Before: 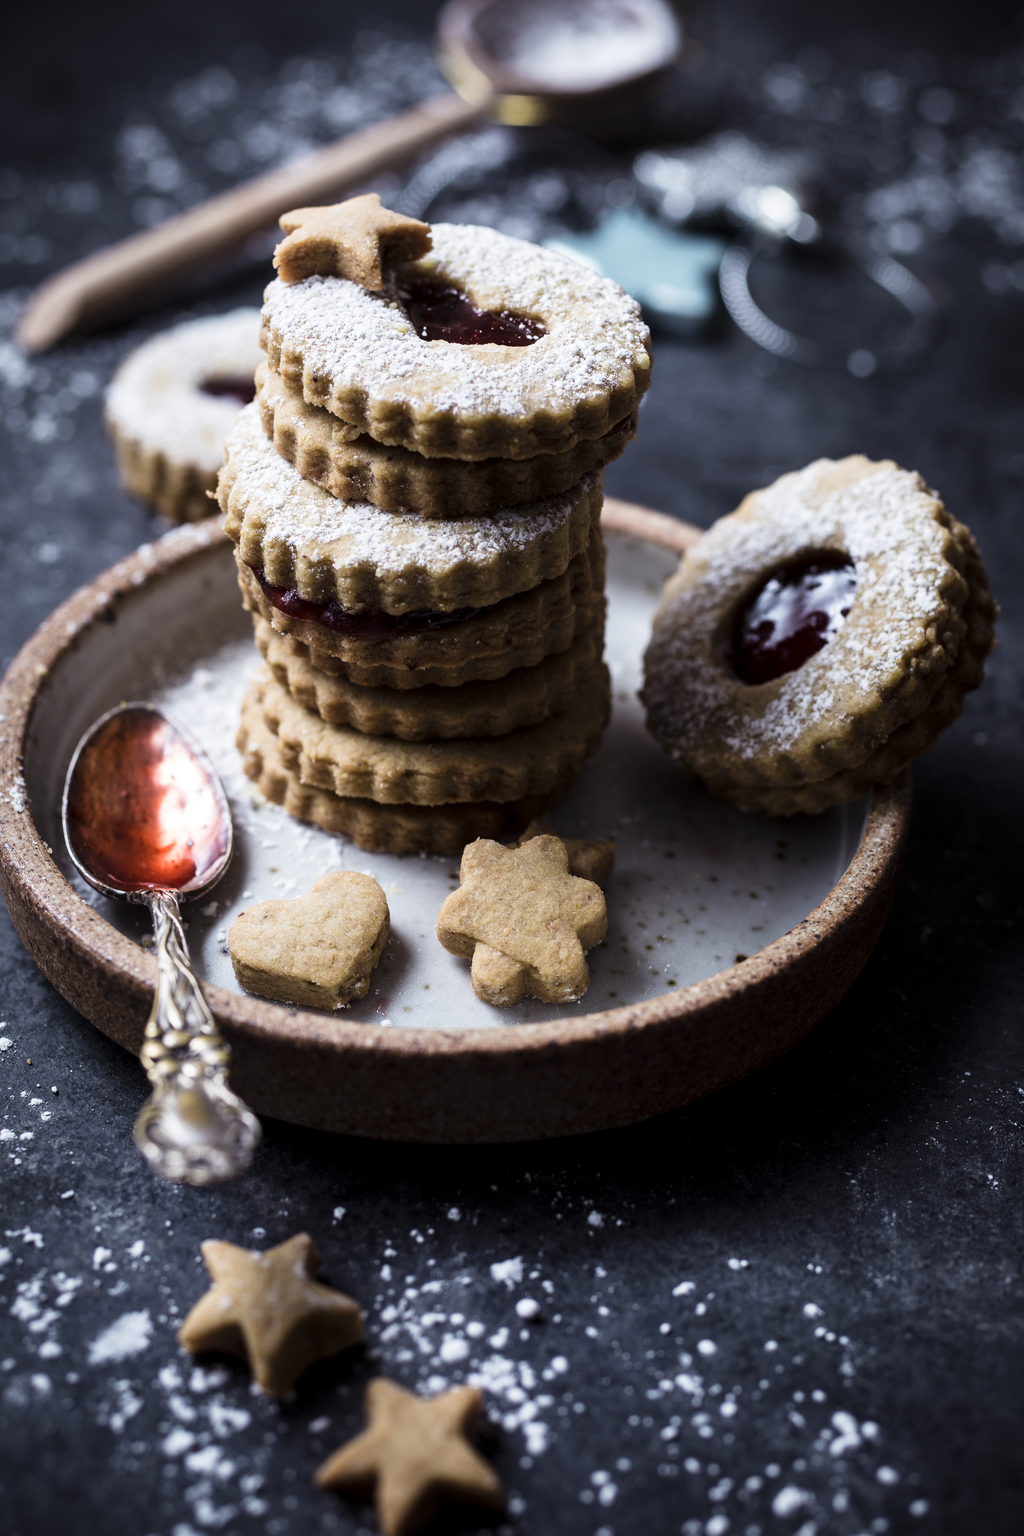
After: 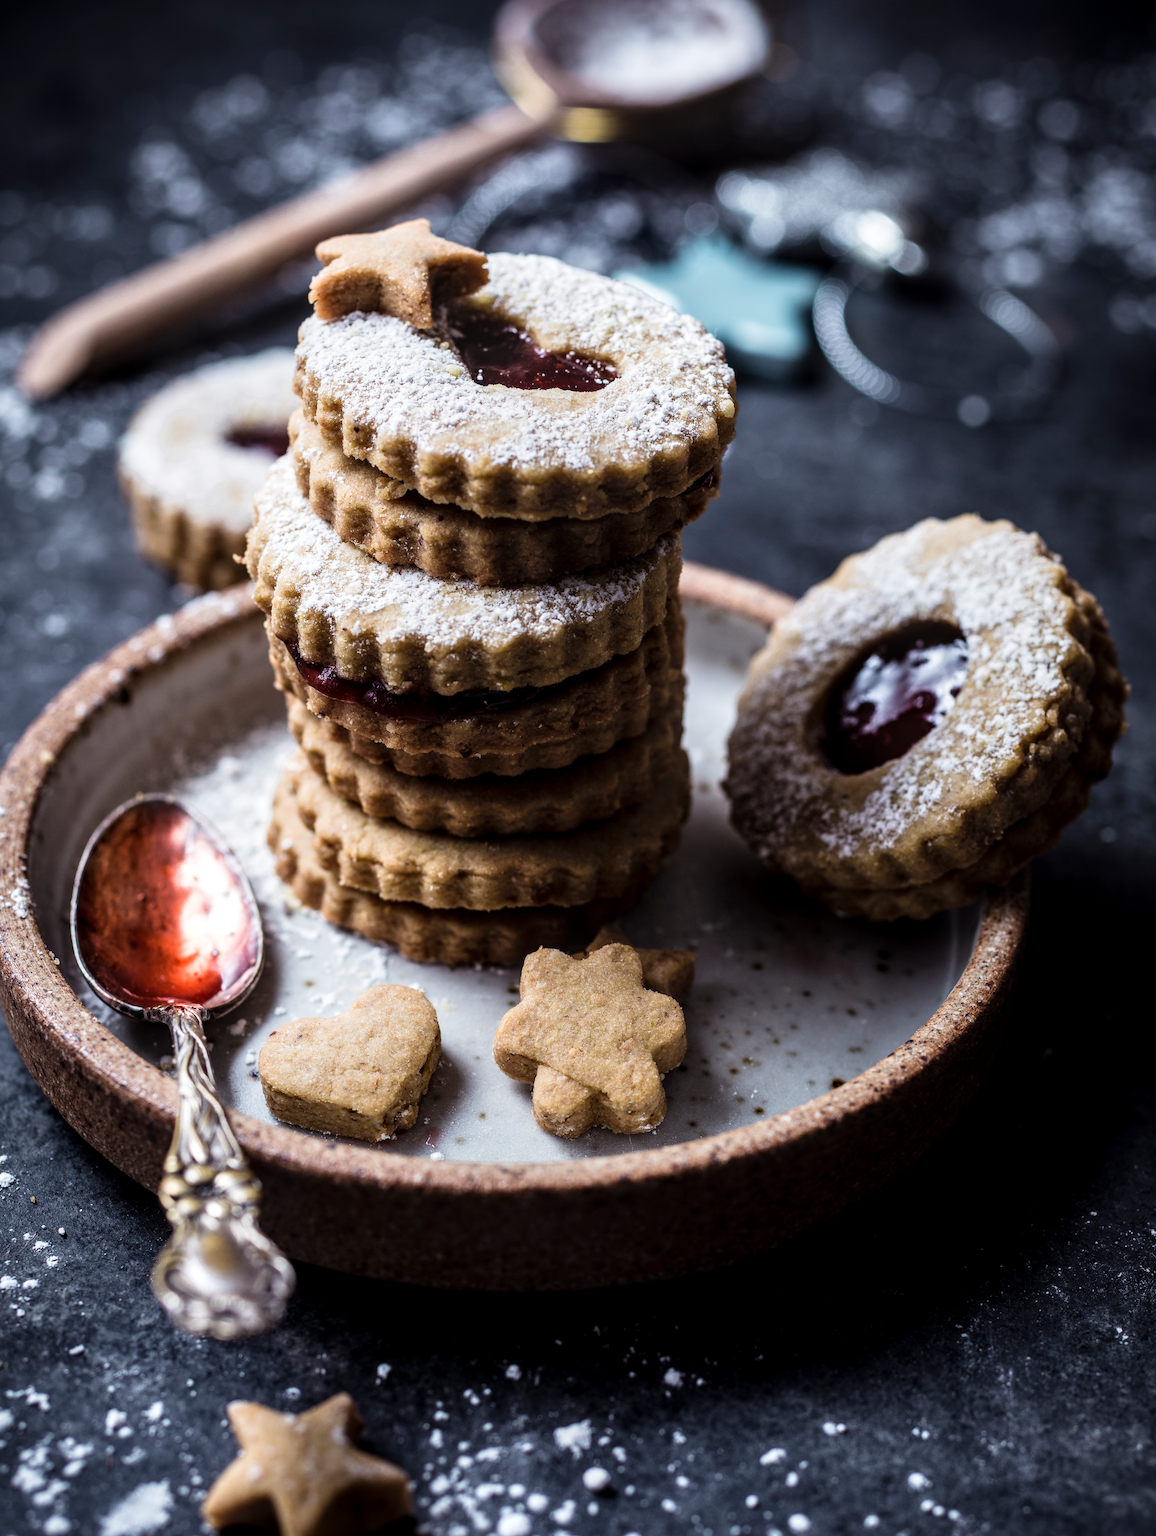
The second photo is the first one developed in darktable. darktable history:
local contrast: detail 130%
crop and rotate: top 0%, bottom 11.49%
